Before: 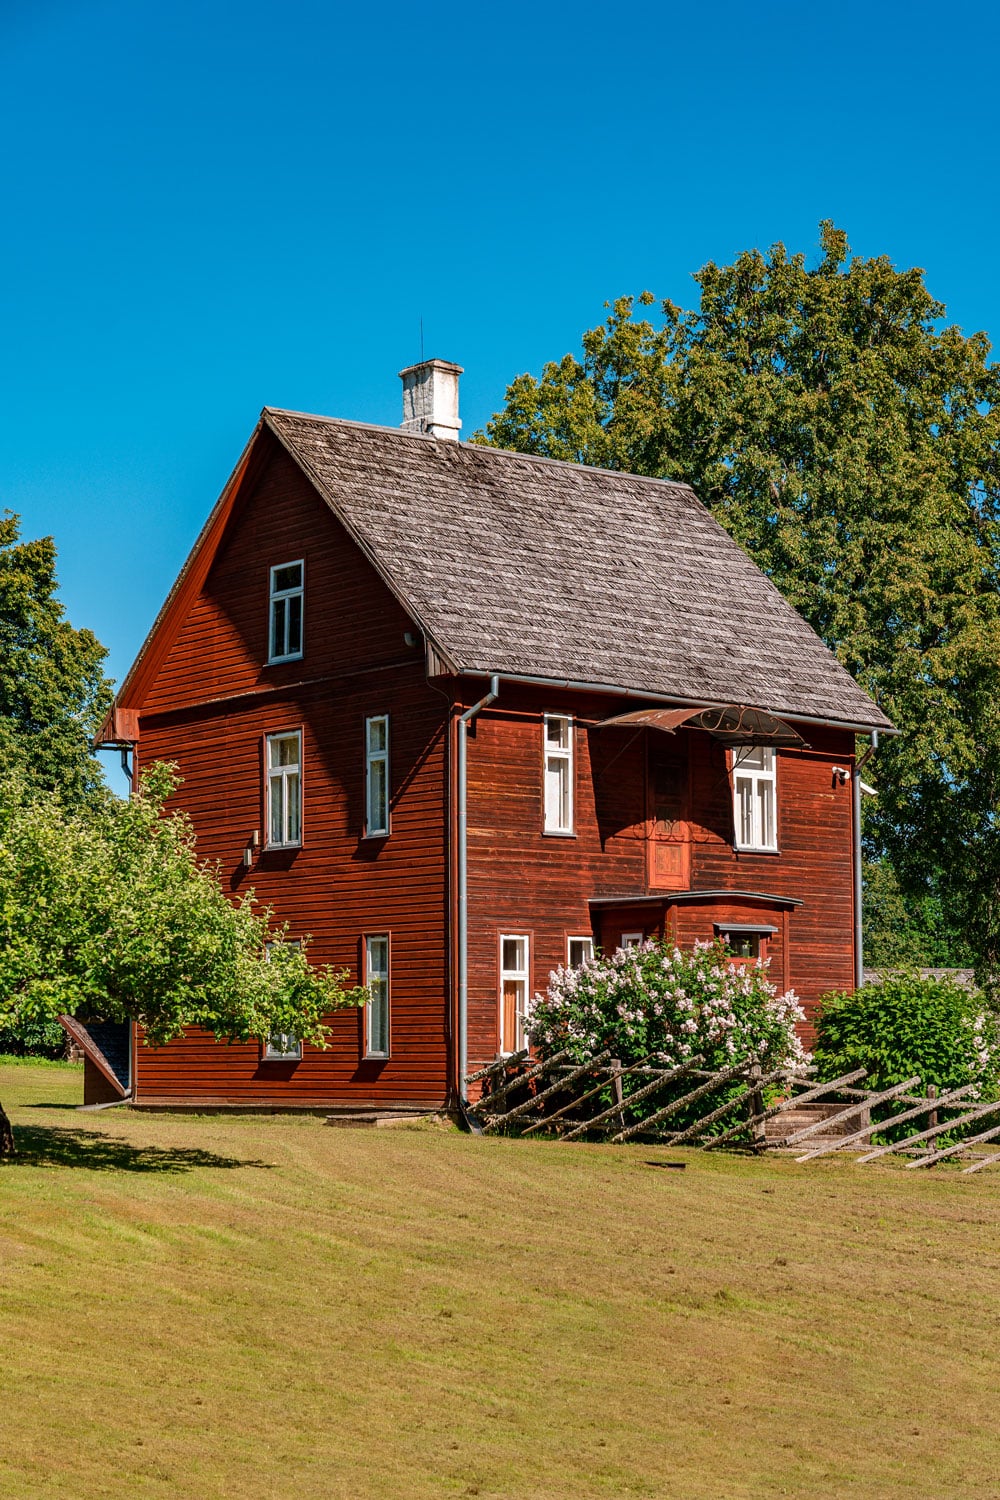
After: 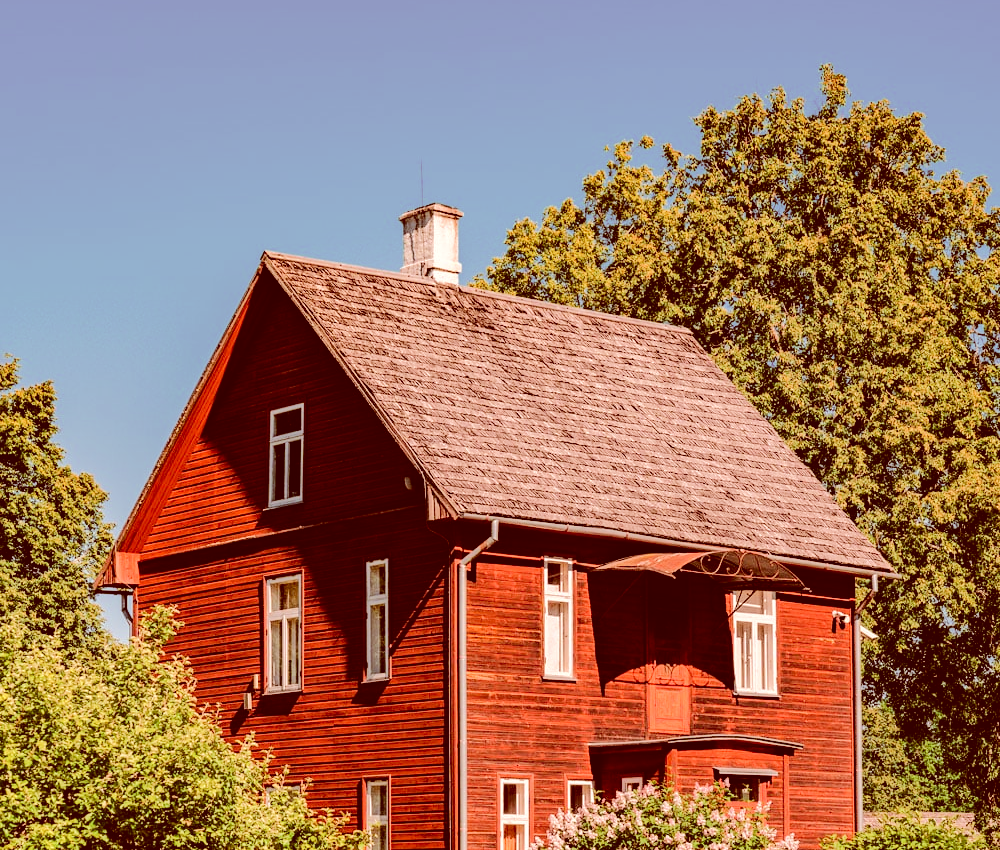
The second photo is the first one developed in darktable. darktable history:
tone equalizer: -7 EV 0.153 EV, -6 EV 0.563 EV, -5 EV 1.14 EV, -4 EV 1.34 EV, -3 EV 1.18 EV, -2 EV 0.6 EV, -1 EV 0.161 EV, edges refinement/feathering 500, mask exposure compensation -1.26 EV, preserve details no
color correction: highlights a* 9.18, highlights b* 8.81, shadows a* 39.28, shadows b* 39.83, saturation 0.791
crop and rotate: top 10.444%, bottom 32.86%
